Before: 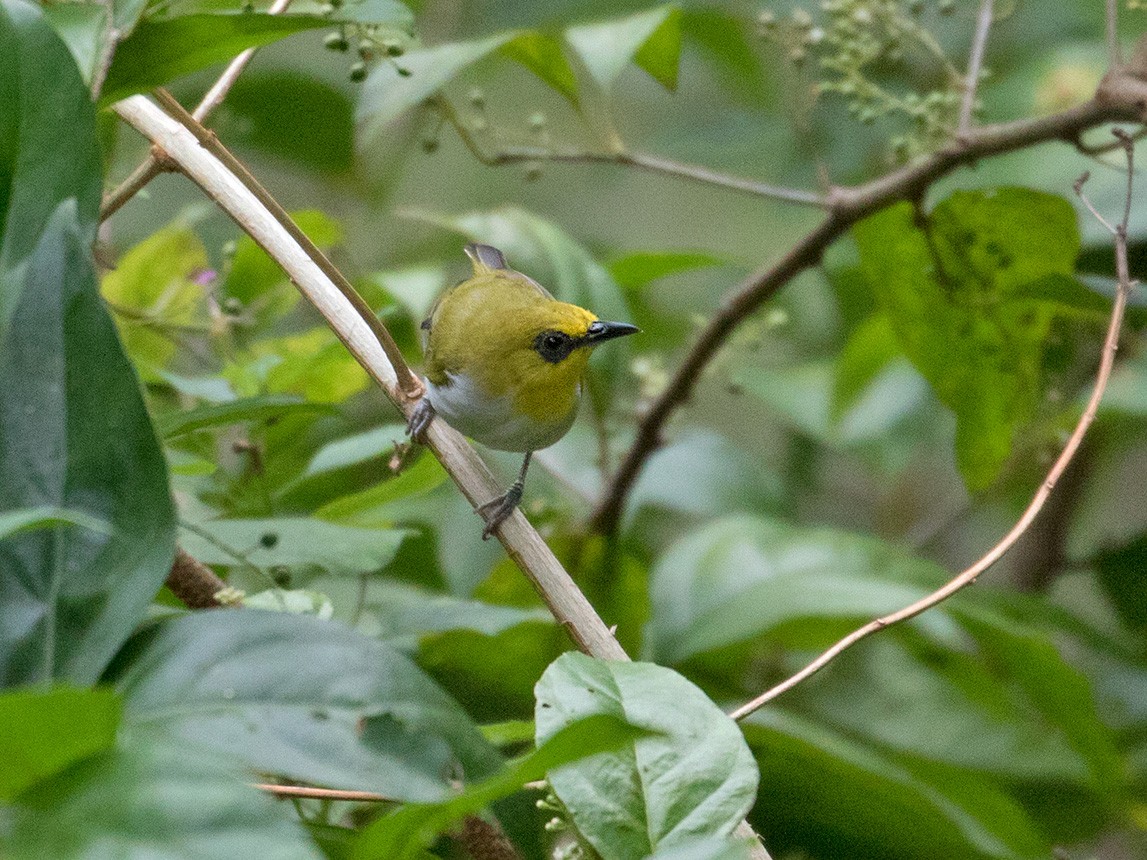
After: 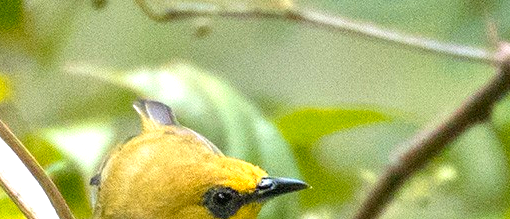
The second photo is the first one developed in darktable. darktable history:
contrast brightness saturation: contrast -0.017, brightness -0.014, saturation 0.025
crop: left 28.887%, top 16.791%, right 26.618%, bottom 57.641%
color zones: curves: ch1 [(0.239, 0.552) (0.75, 0.5)]; ch2 [(0.25, 0.462) (0.749, 0.457)]
exposure: black level correction 0, exposure 1.099 EV, compensate exposure bias true, compensate highlight preservation false
